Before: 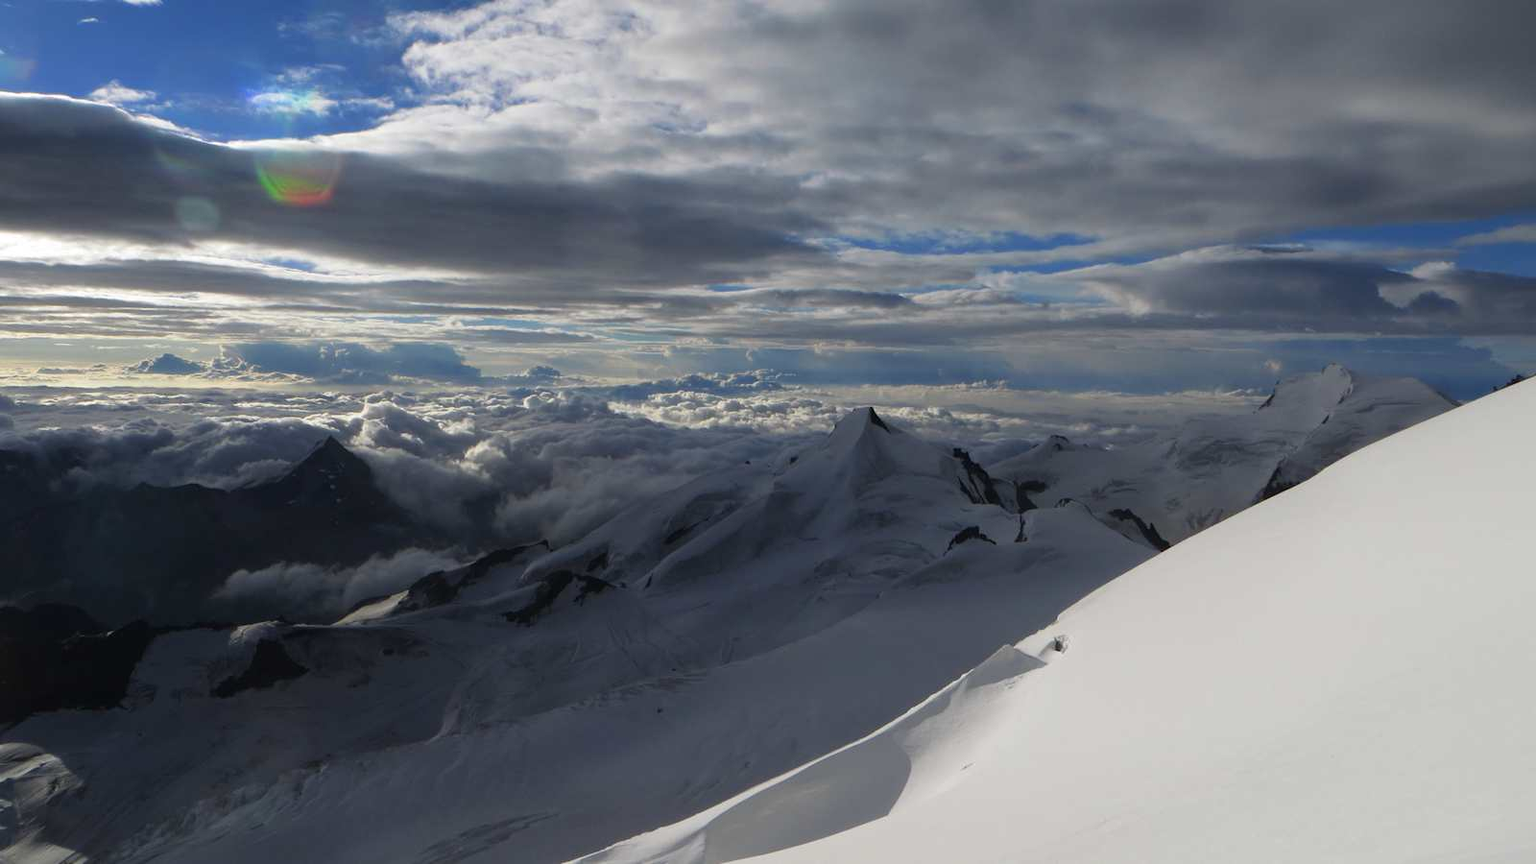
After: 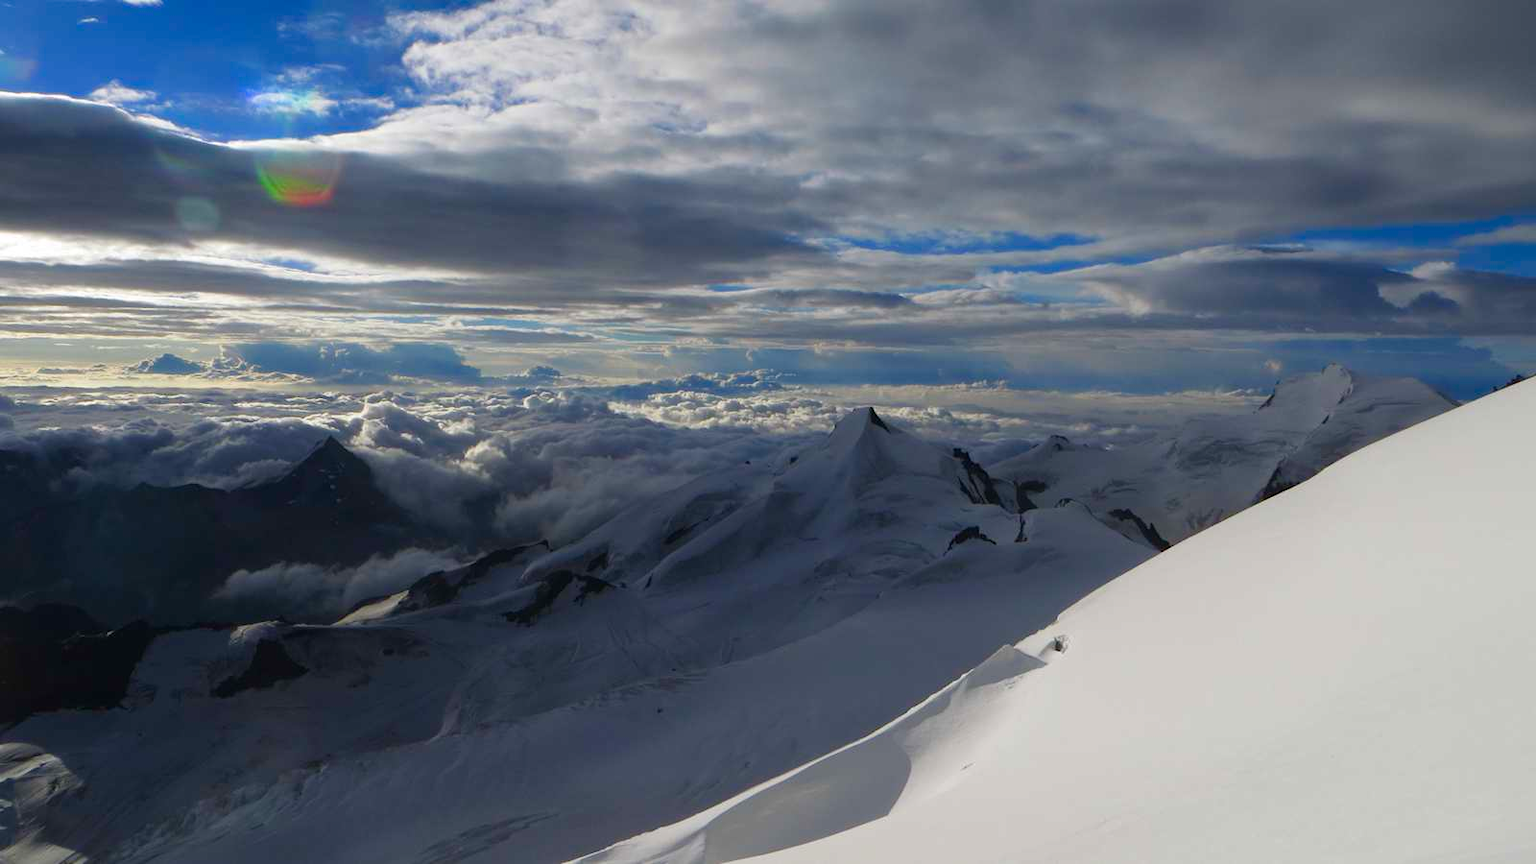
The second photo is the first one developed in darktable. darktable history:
color balance rgb: perceptual saturation grading › global saturation 20%, perceptual saturation grading › highlights -25.698%, perceptual saturation grading › shadows 24.402%, global vibrance 25.184%
